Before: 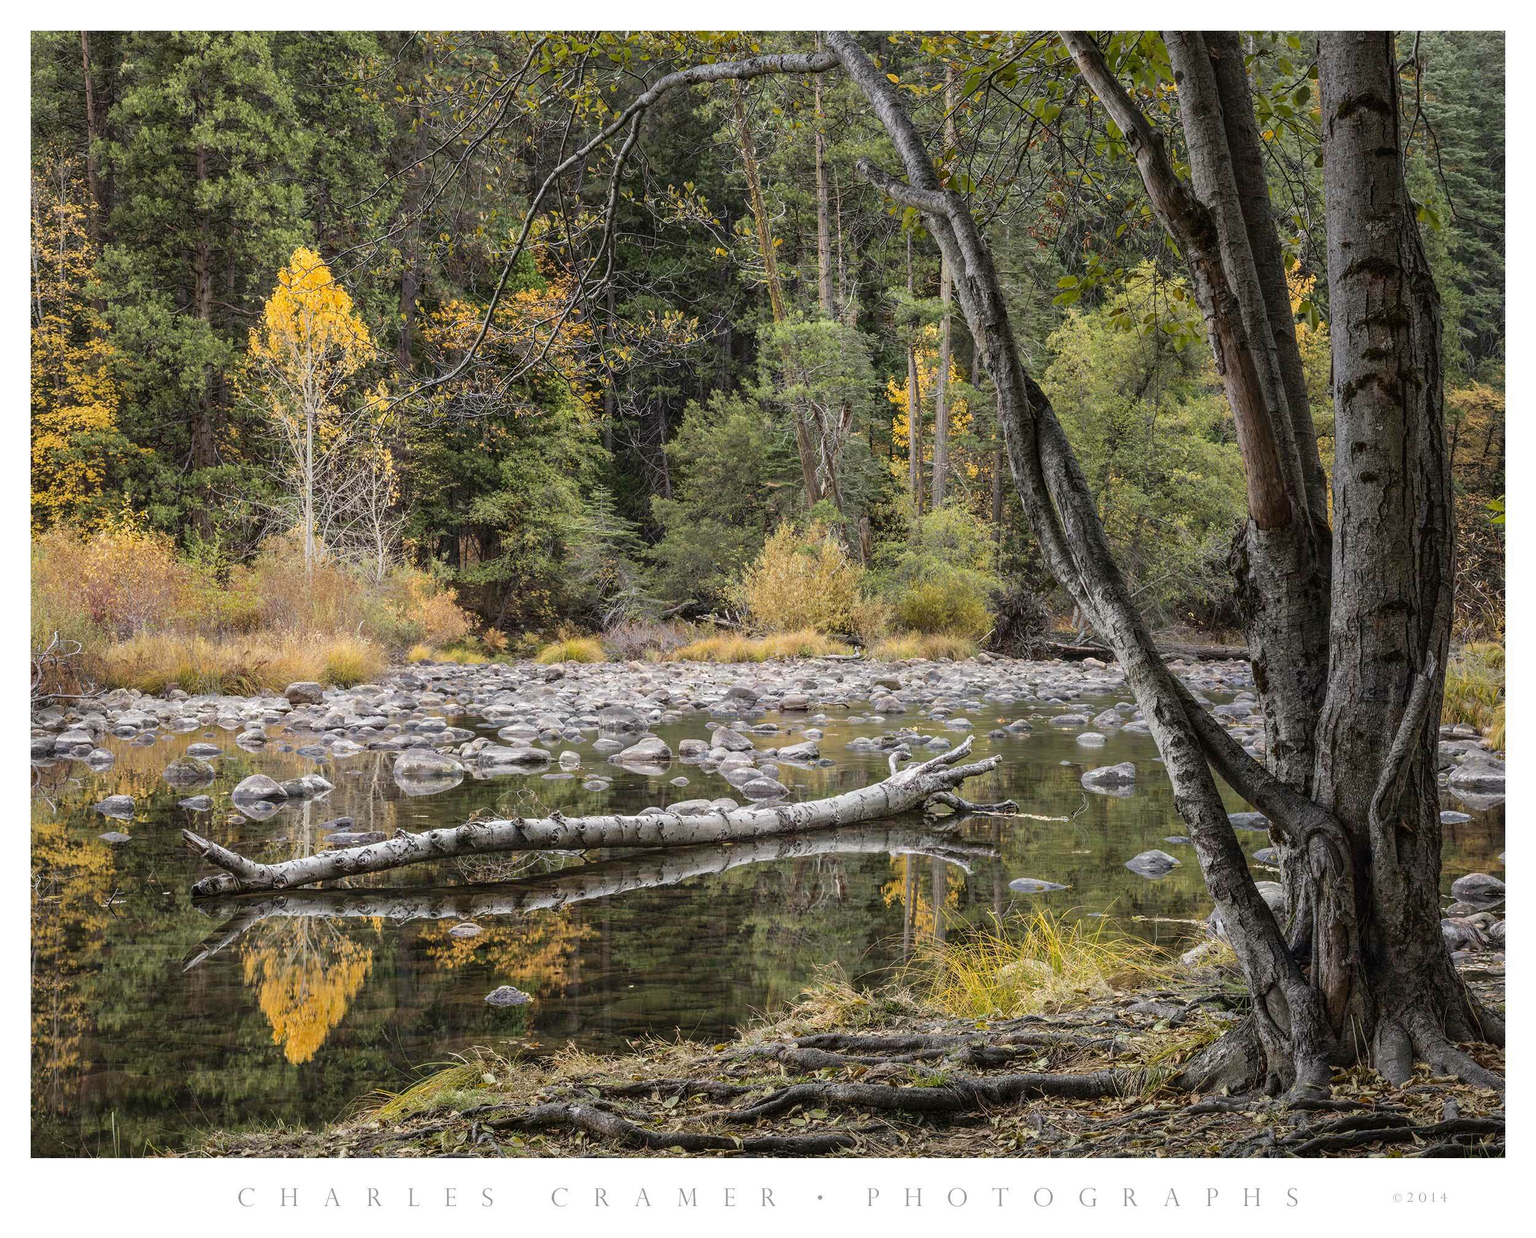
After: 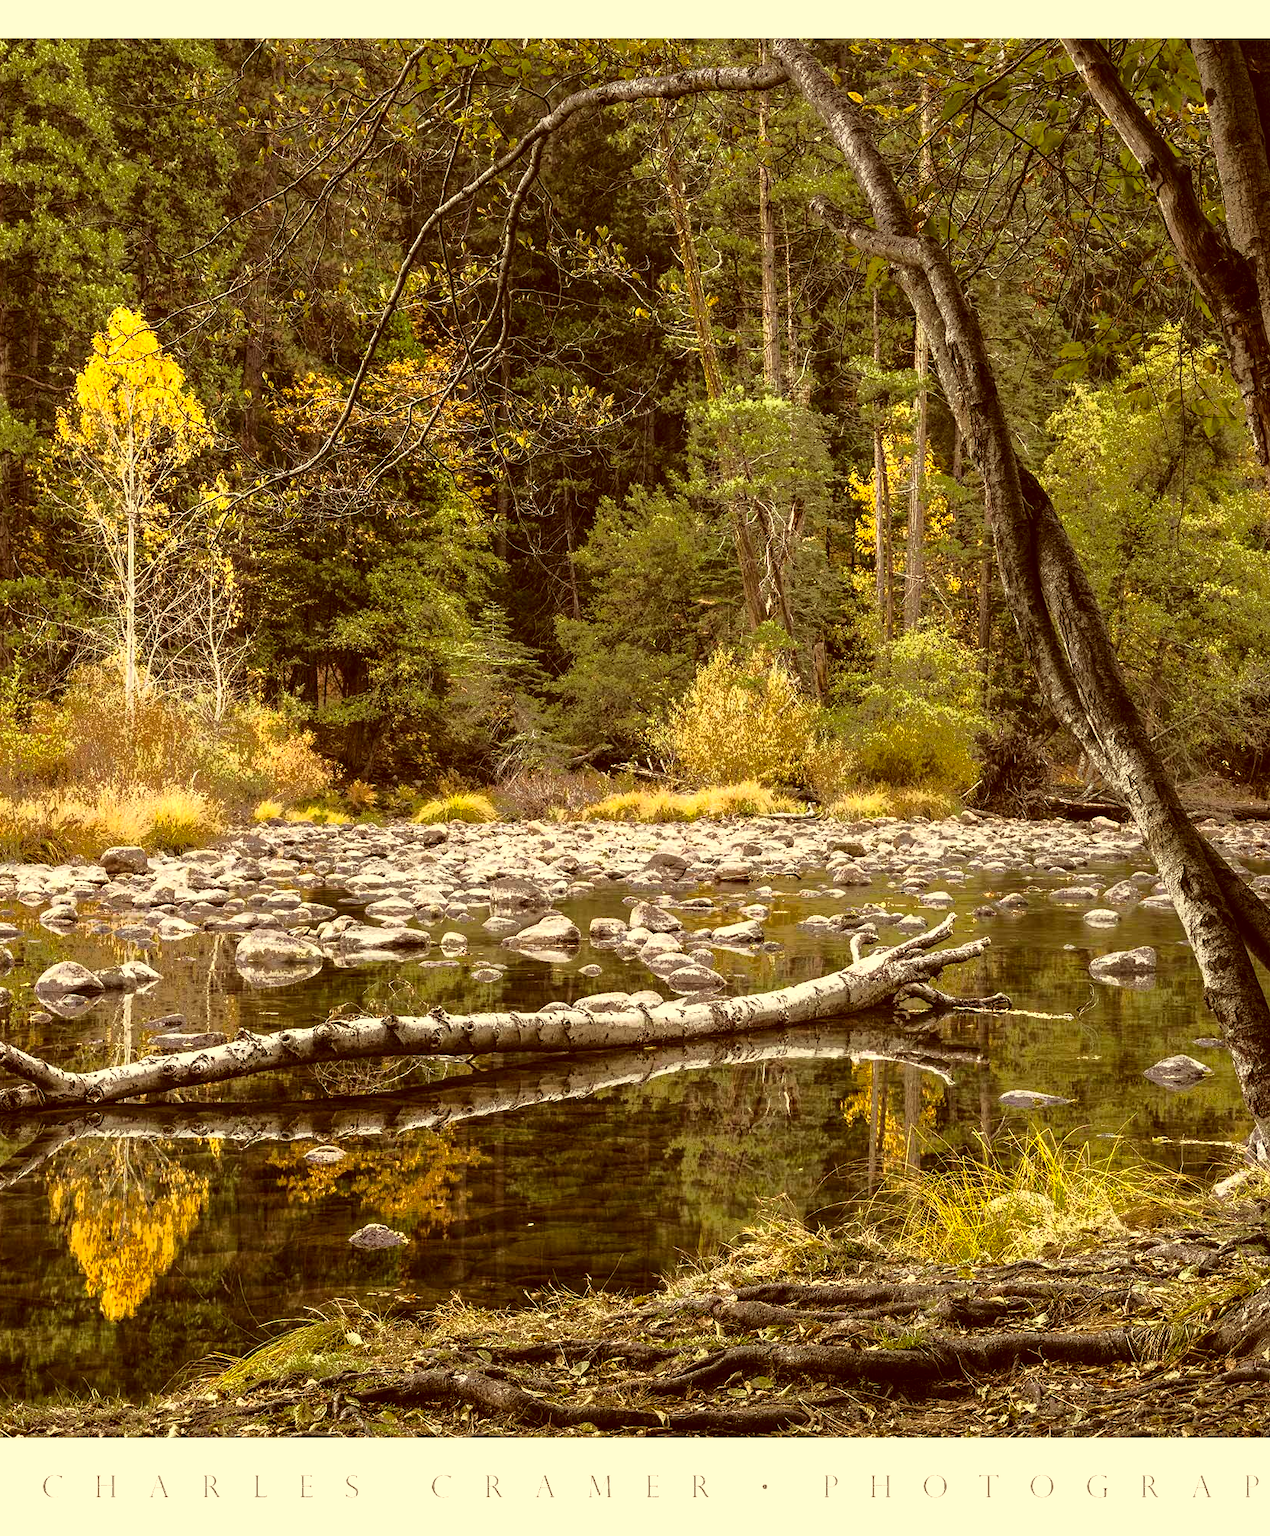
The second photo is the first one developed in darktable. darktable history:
tone equalizer: -8 EV -0.75 EV, -7 EV -0.7 EV, -6 EV -0.6 EV, -5 EV -0.4 EV, -3 EV 0.4 EV, -2 EV 0.6 EV, -1 EV 0.7 EV, +0 EV 0.75 EV, edges refinement/feathering 500, mask exposure compensation -1.57 EV, preserve details no
crop and rotate: left 13.342%, right 19.991%
fill light: exposure -0.73 EV, center 0.69, width 2.2
color correction: highlights a* 1.12, highlights b* 24.26, shadows a* 15.58, shadows b* 24.26
